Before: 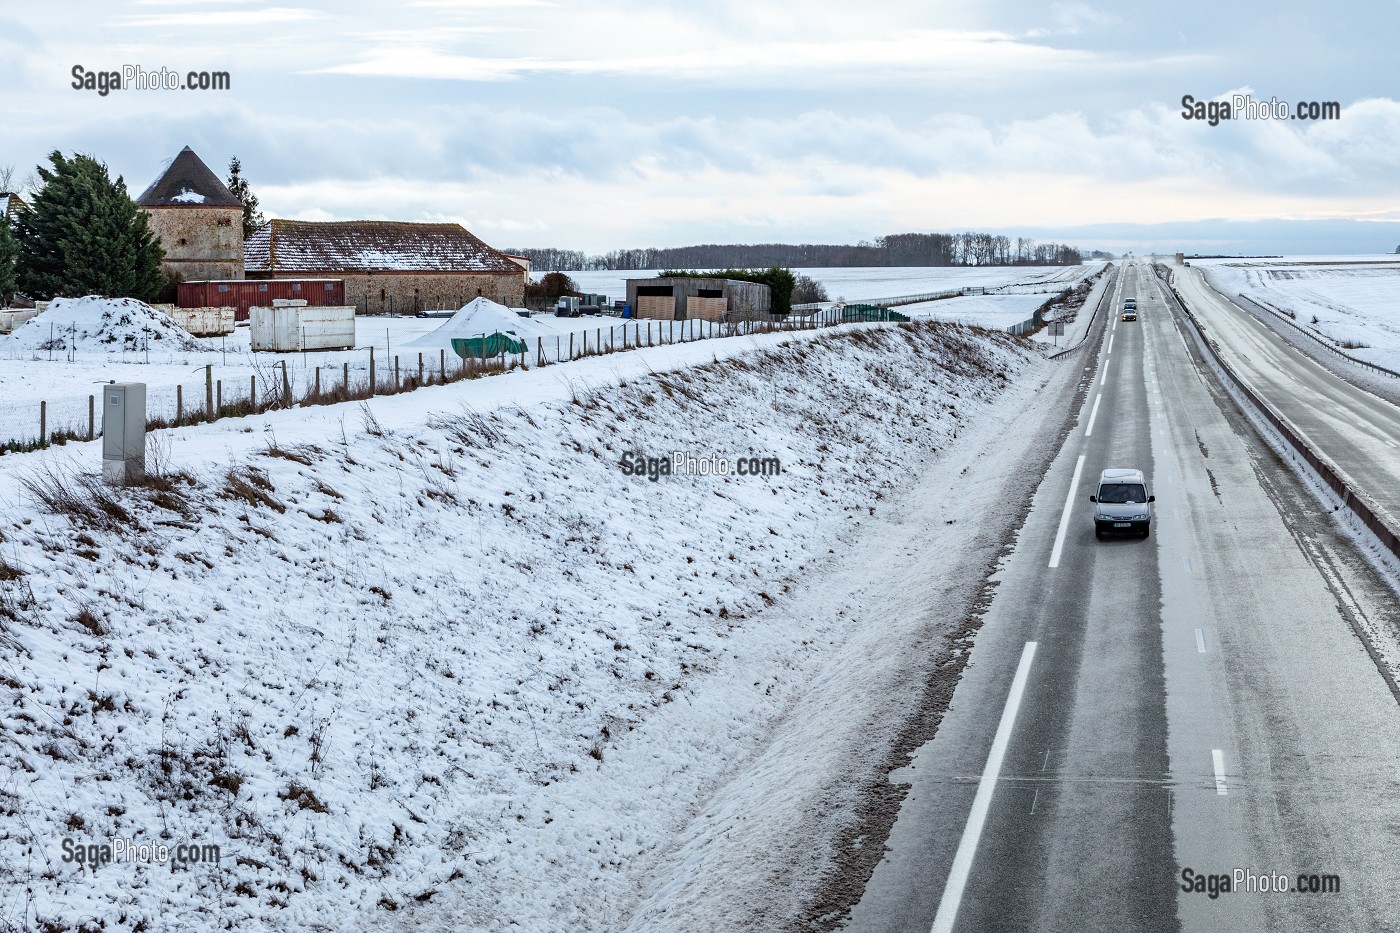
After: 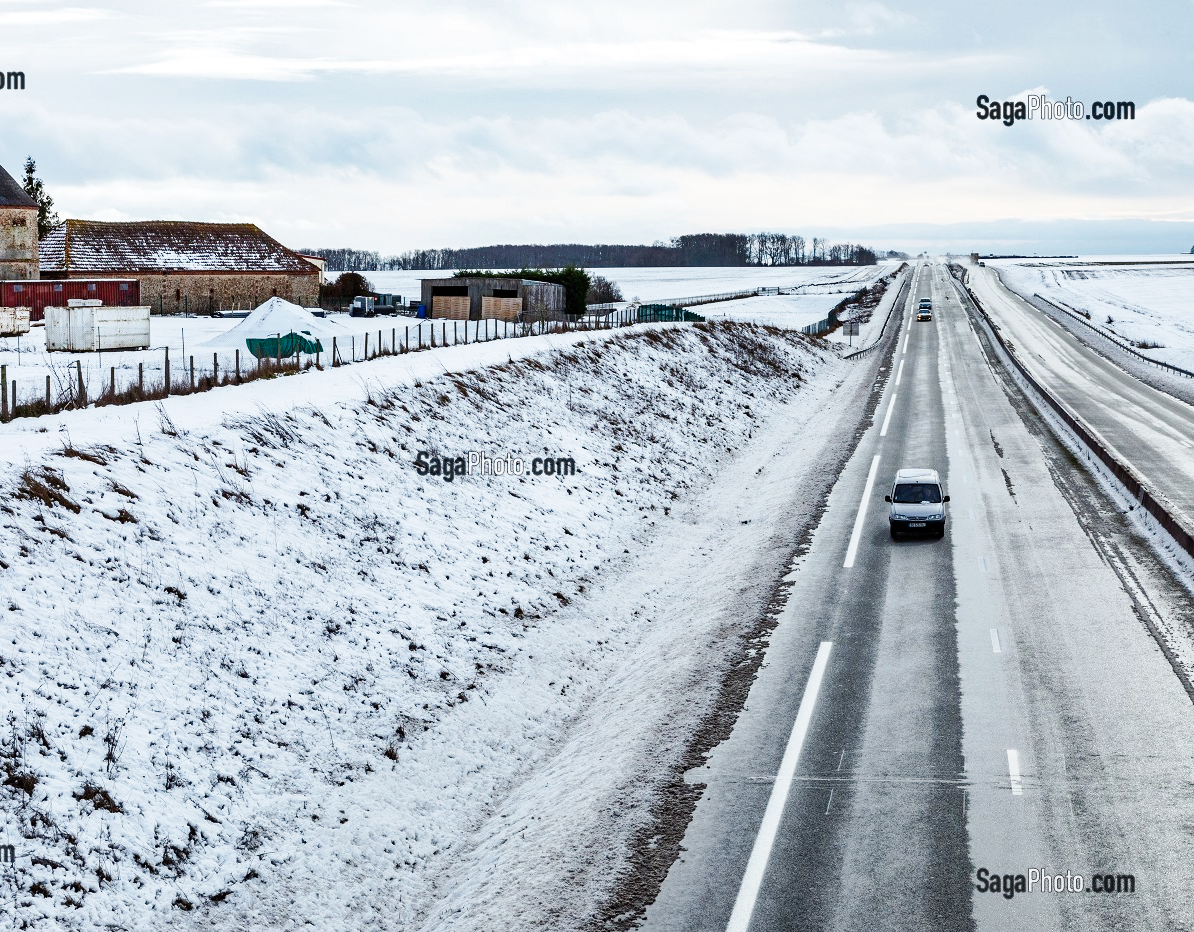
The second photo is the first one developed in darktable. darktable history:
shadows and highlights: shadows 33.68, highlights -47.13, compress 49.99%, soften with gaussian
crop and rotate: left 14.666%
base curve: curves: ch0 [(0, 0) (0.032, 0.025) (0.121, 0.166) (0.206, 0.329) (0.605, 0.79) (1, 1)], preserve colors none
